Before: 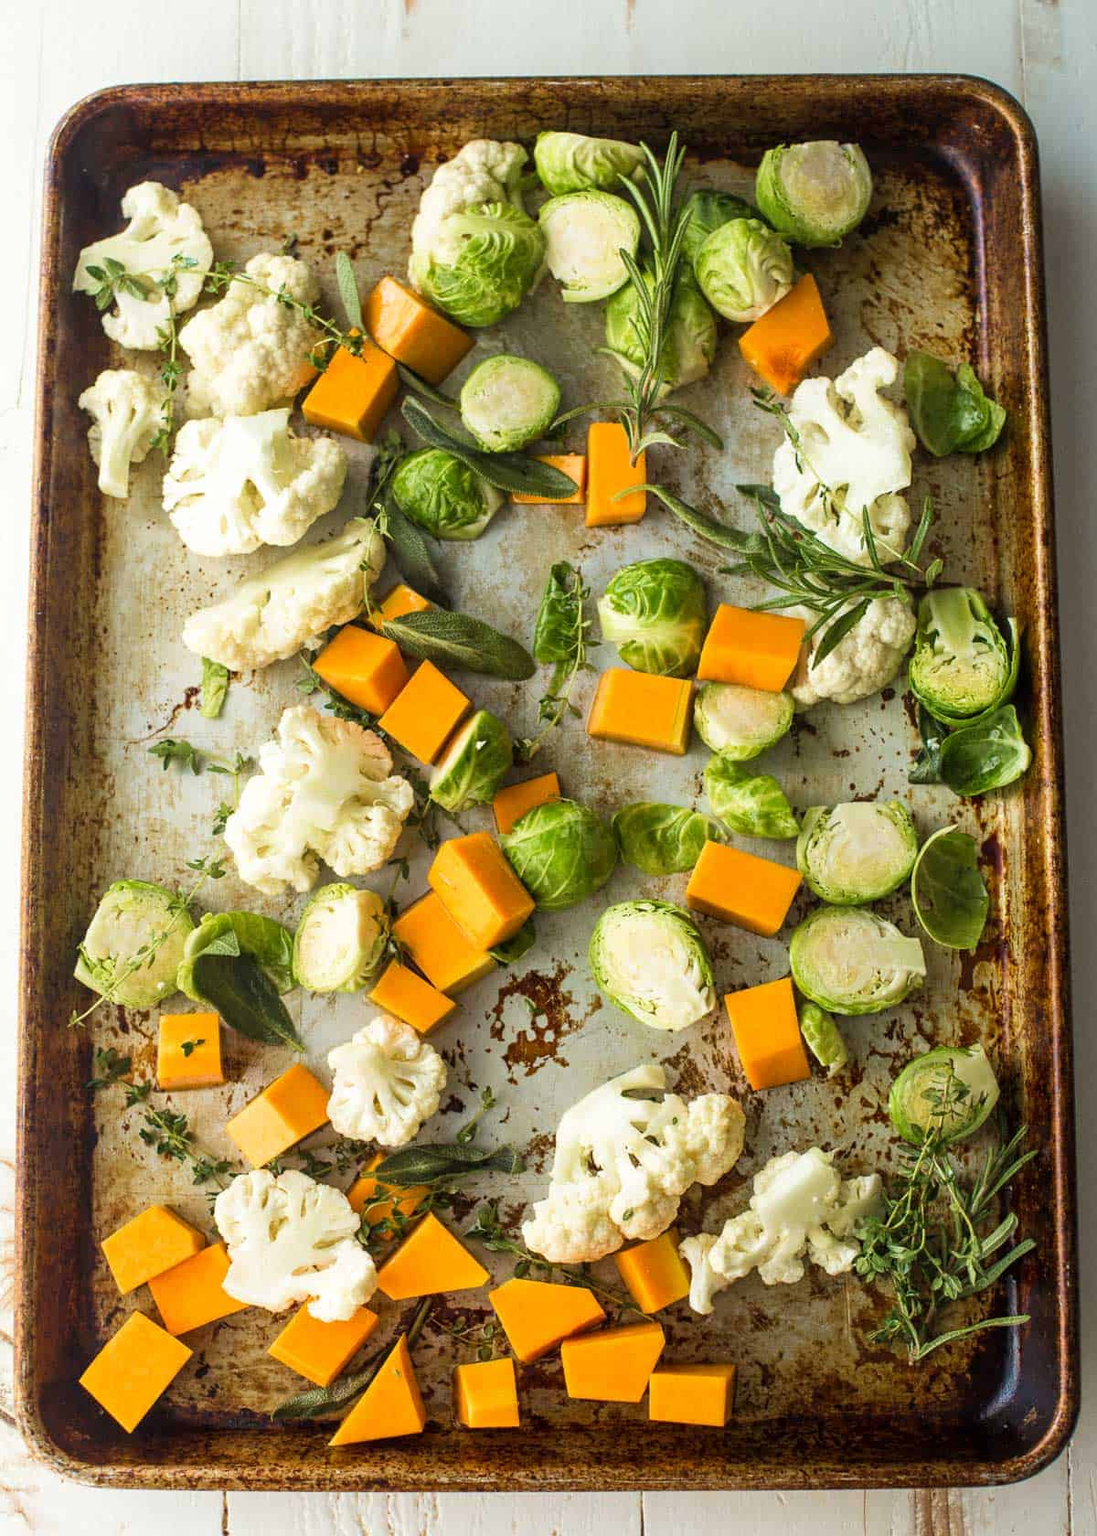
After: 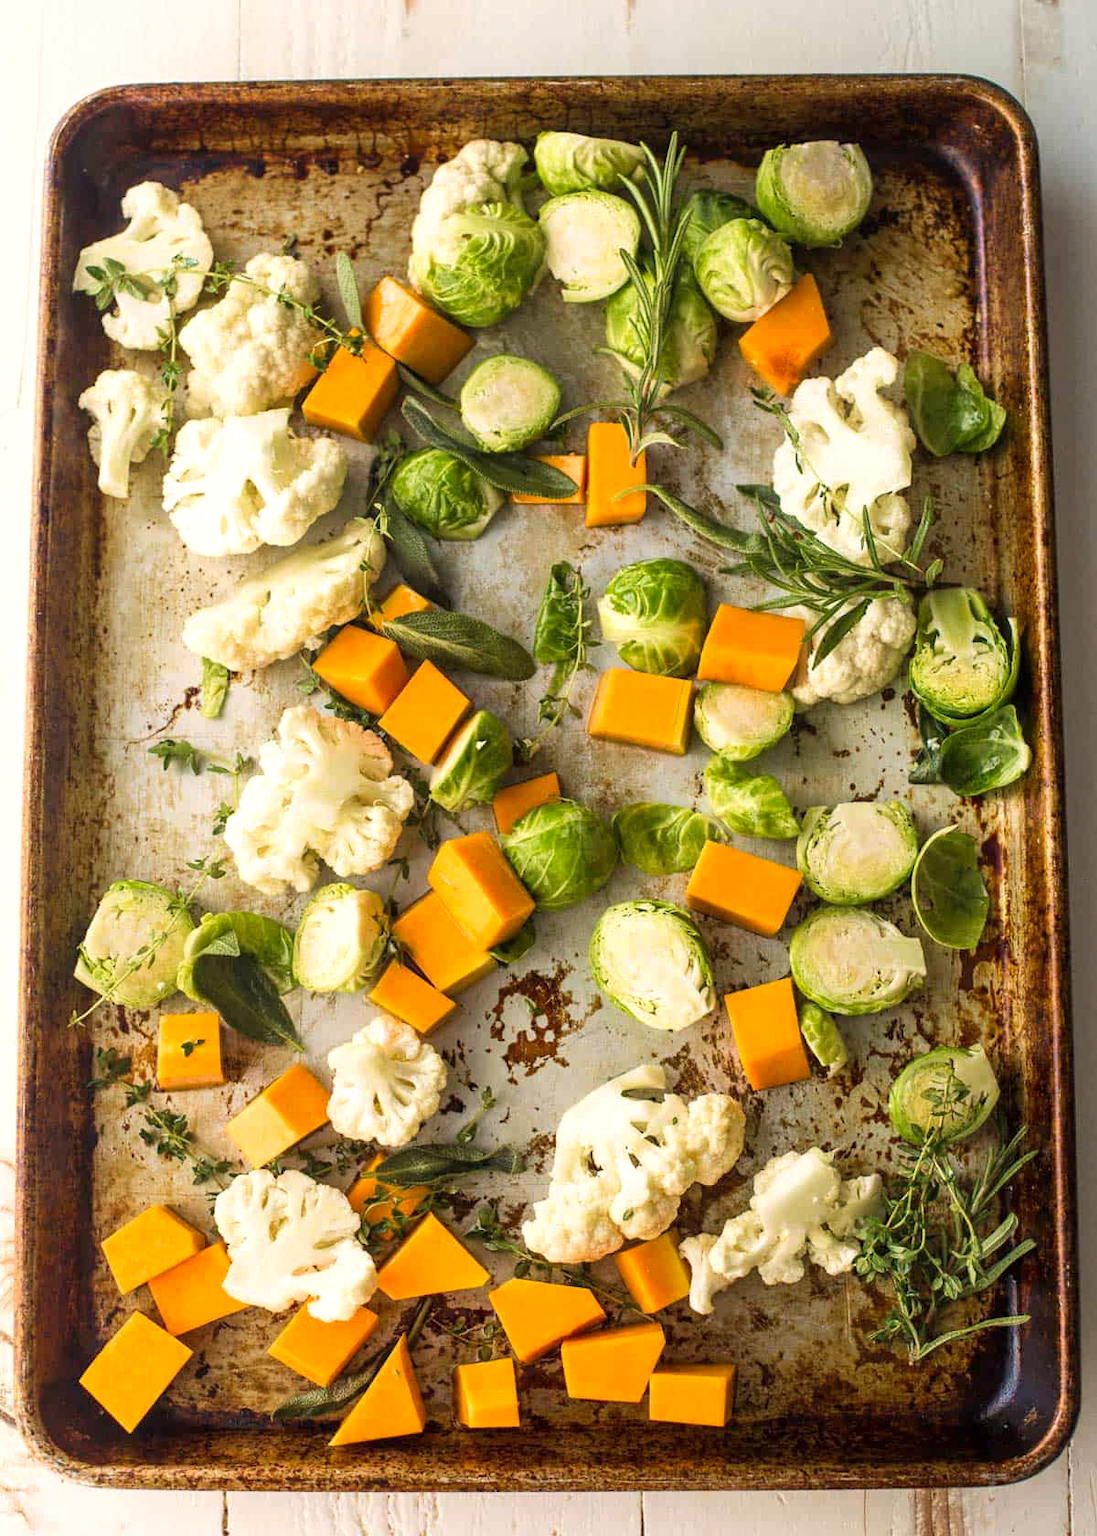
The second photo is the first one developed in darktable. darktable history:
exposure: exposure 0.128 EV, compensate highlight preservation false
color correction: highlights a* 5.81, highlights b* 4.84
